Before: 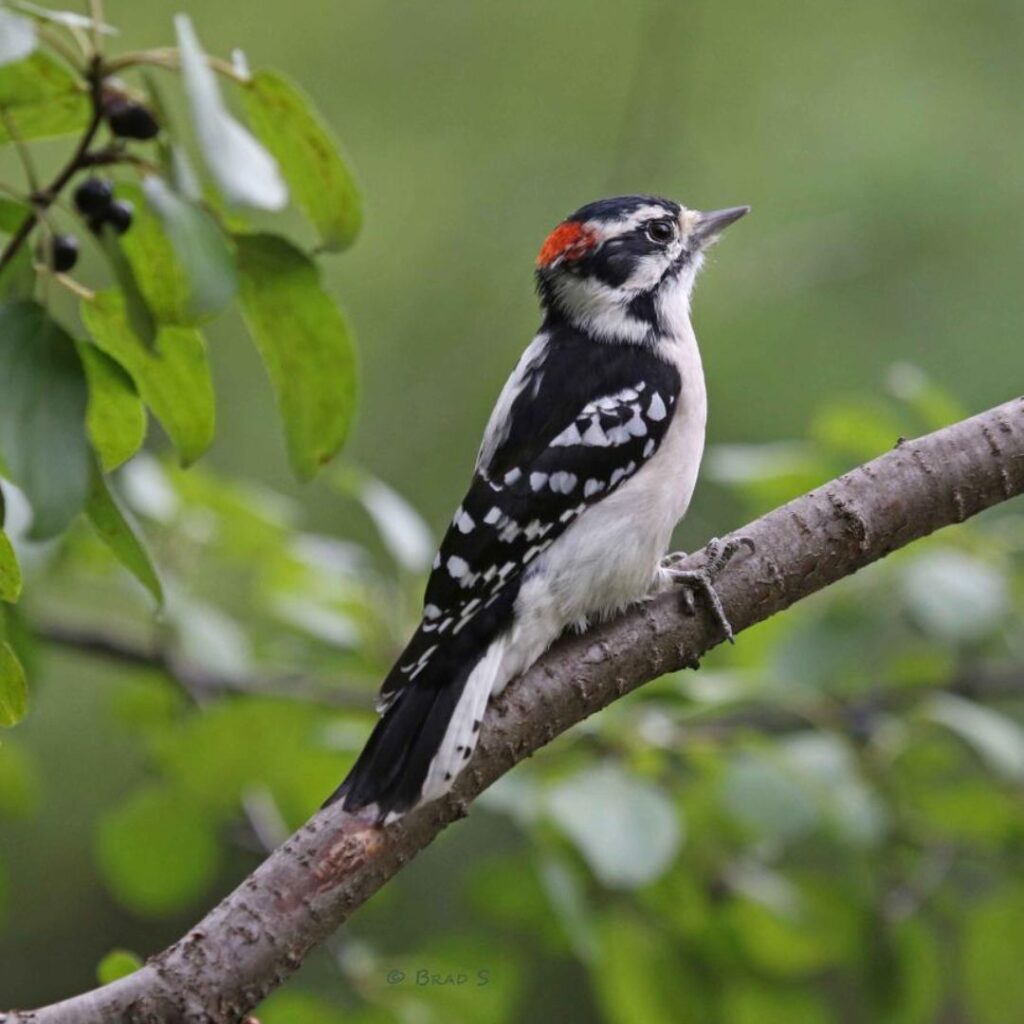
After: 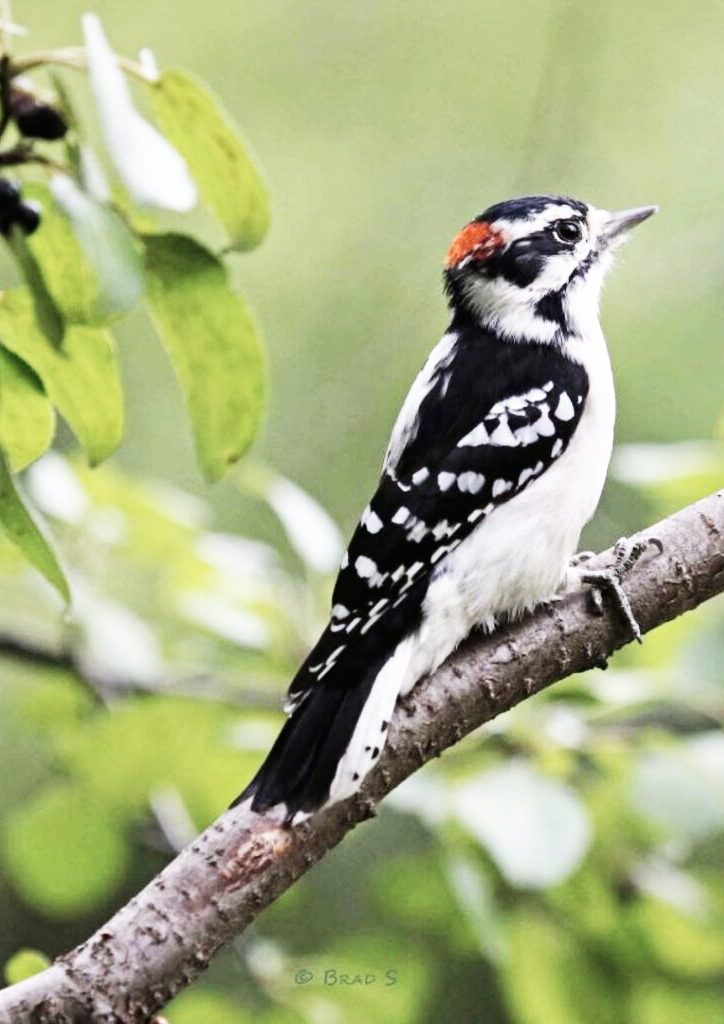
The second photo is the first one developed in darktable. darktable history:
crop and rotate: left 9.061%, right 20.142%
contrast brightness saturation: contrast 0.1, saturation -0.36
base curve: curves: ch0 [(0, 0) (0.007, 0.004) (0.027, 0.03) (0.046, 0.07) (0.207, 0.54) (0.442, 0.872) (0.673, 0.972) (1, 1)], preserve colors none
